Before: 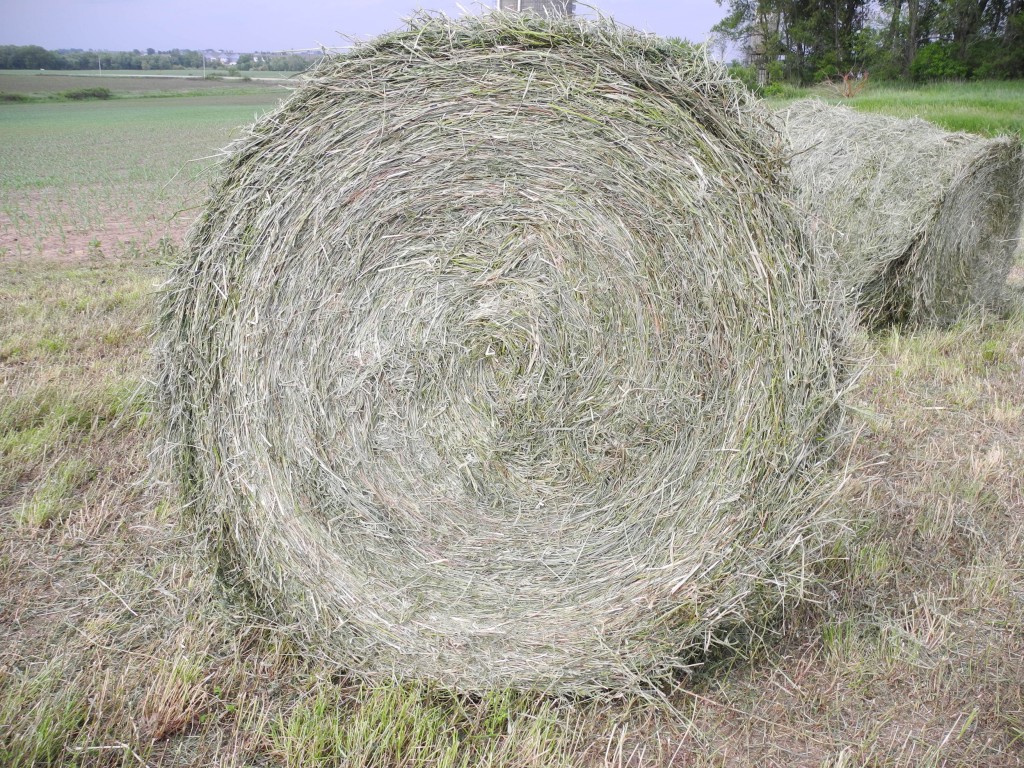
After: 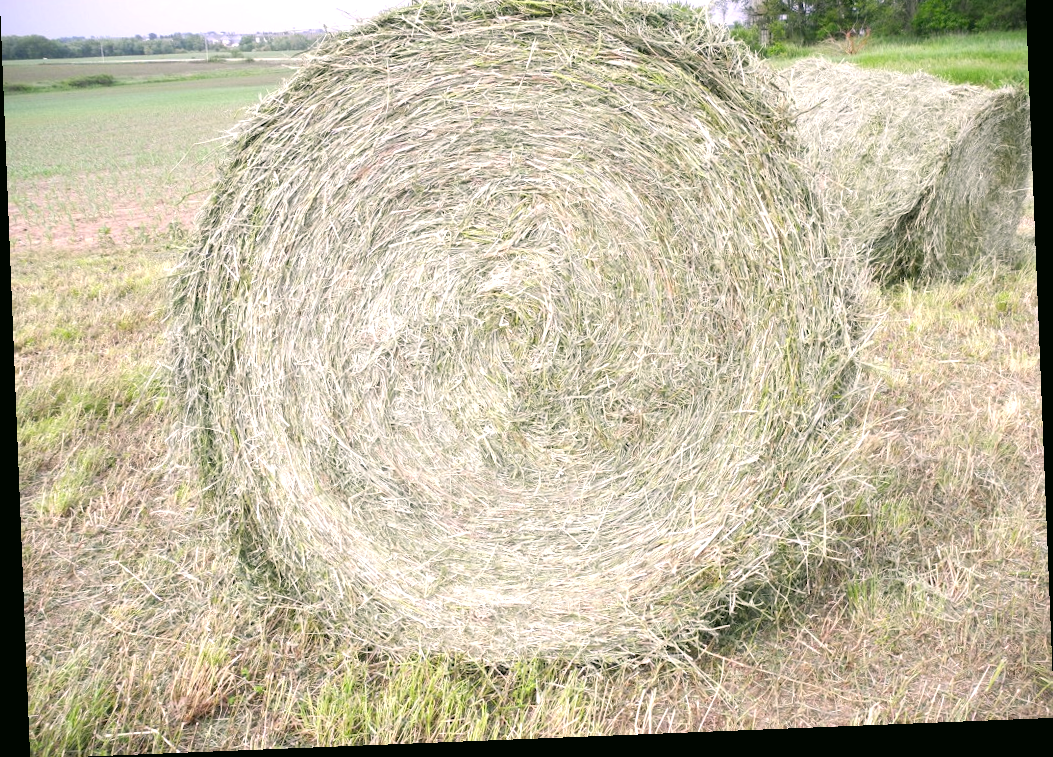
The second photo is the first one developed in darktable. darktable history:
color correction: highlights a* 4.02, highlights b* 4.98, shadows a* -7.55, shadows b* 4.98
crop and rotate: top 6.25%
rotate and perspective: rotation -2.29°, automatic cropping off
exposure: exposure 0.669 EV, compensate highlight preservation false
